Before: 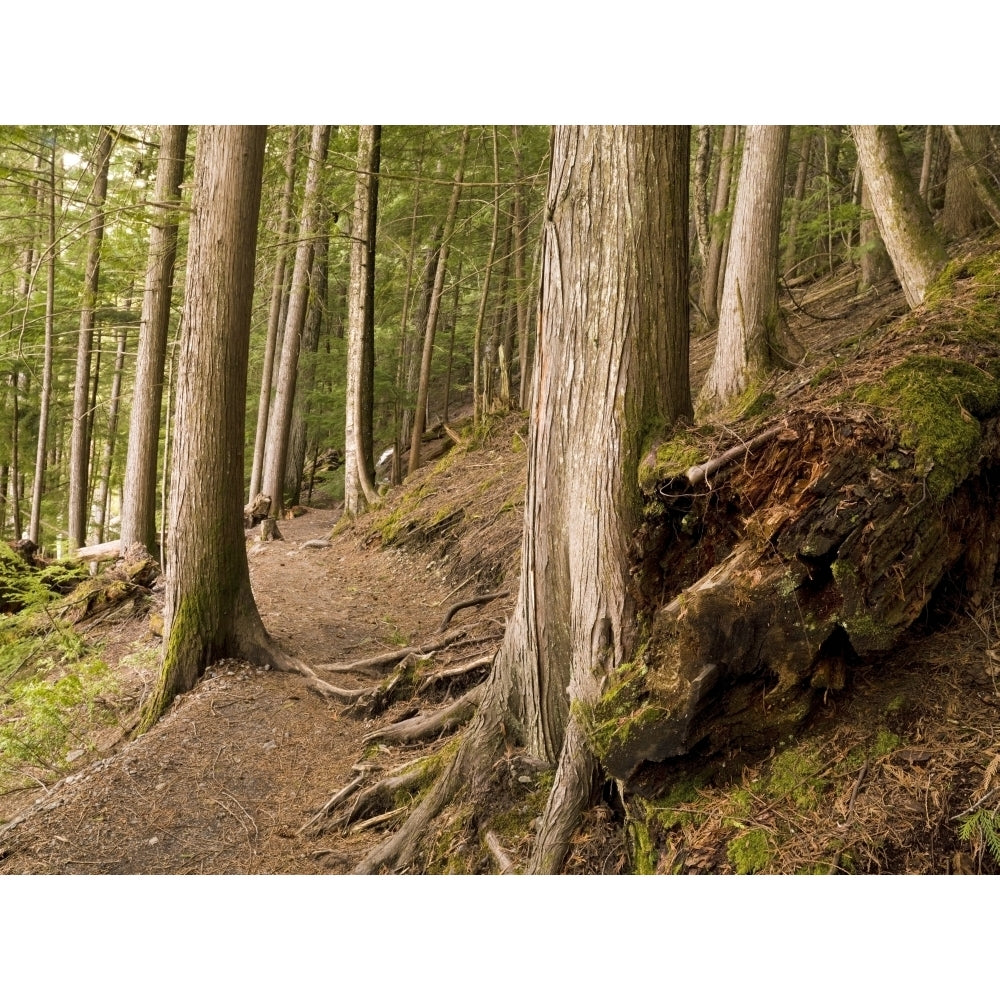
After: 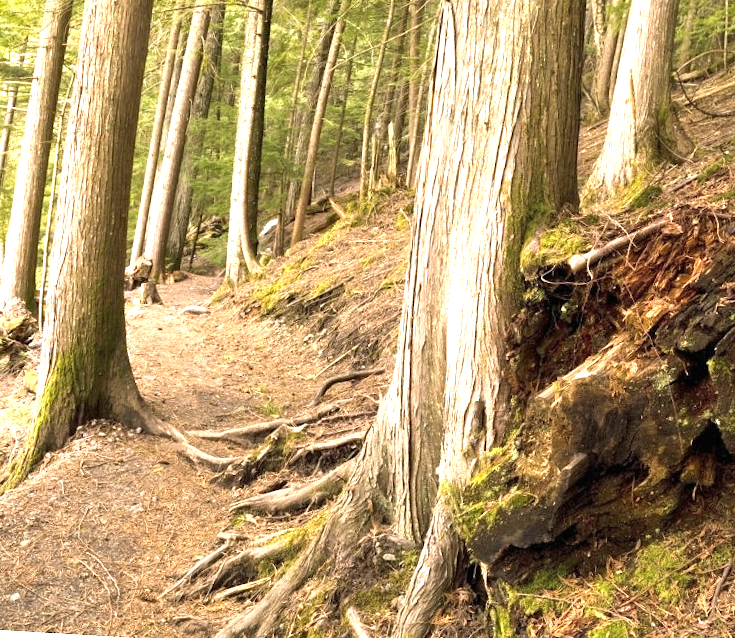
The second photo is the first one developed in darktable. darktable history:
crop and rotate: angle -3.37°, left 9.79%, top 20.73%, right 12.42%, bottom 11.82%
exposure: black level correction 0, exposure 1.35 EV, compensate exposure bias true, compensate highlight preservation false
